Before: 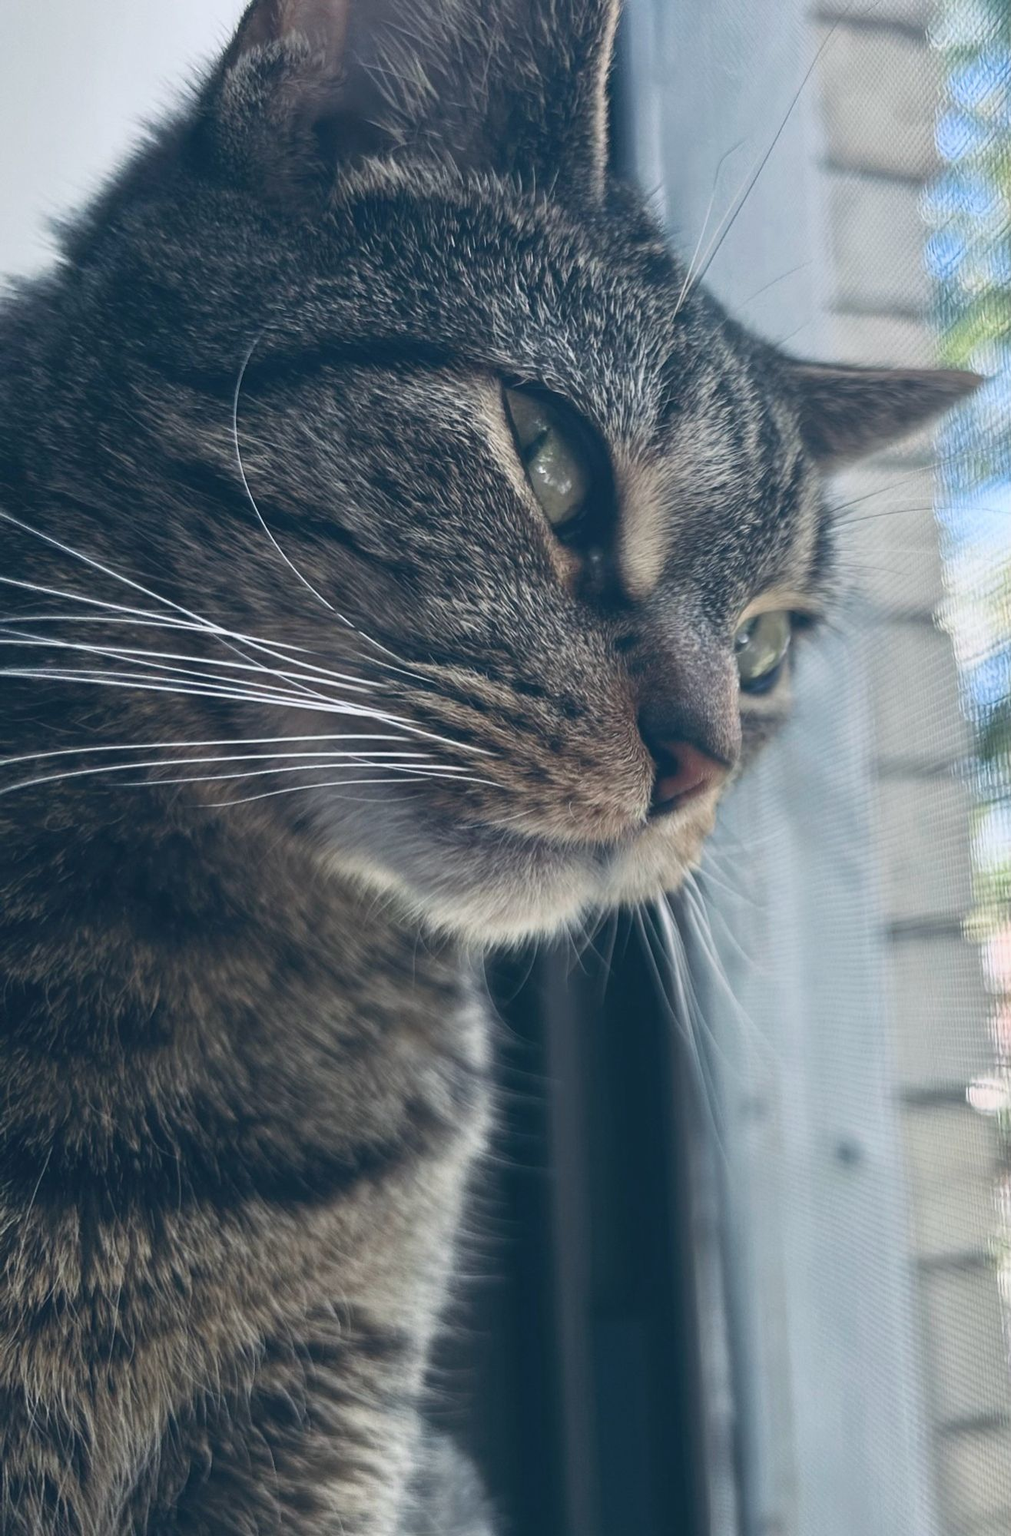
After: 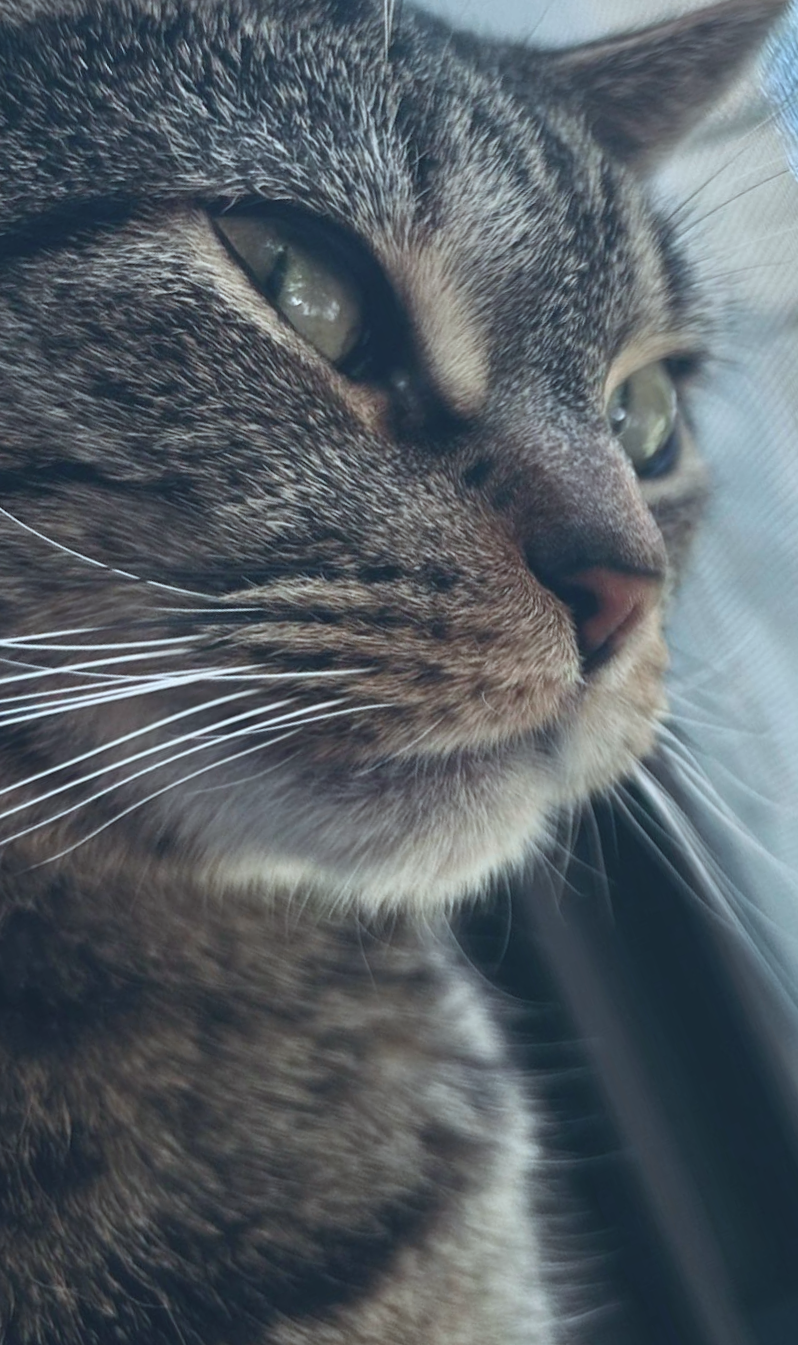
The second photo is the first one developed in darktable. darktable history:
color correction: highlights a* -4.92, highlights b* -4.44, shadows a* 3.83, shadows b* 4.16
exposure: compensate highlight preservation false
crop and rotate: angle 20.56°, left 6.745%, right 4.064%, bottom 1.125%
